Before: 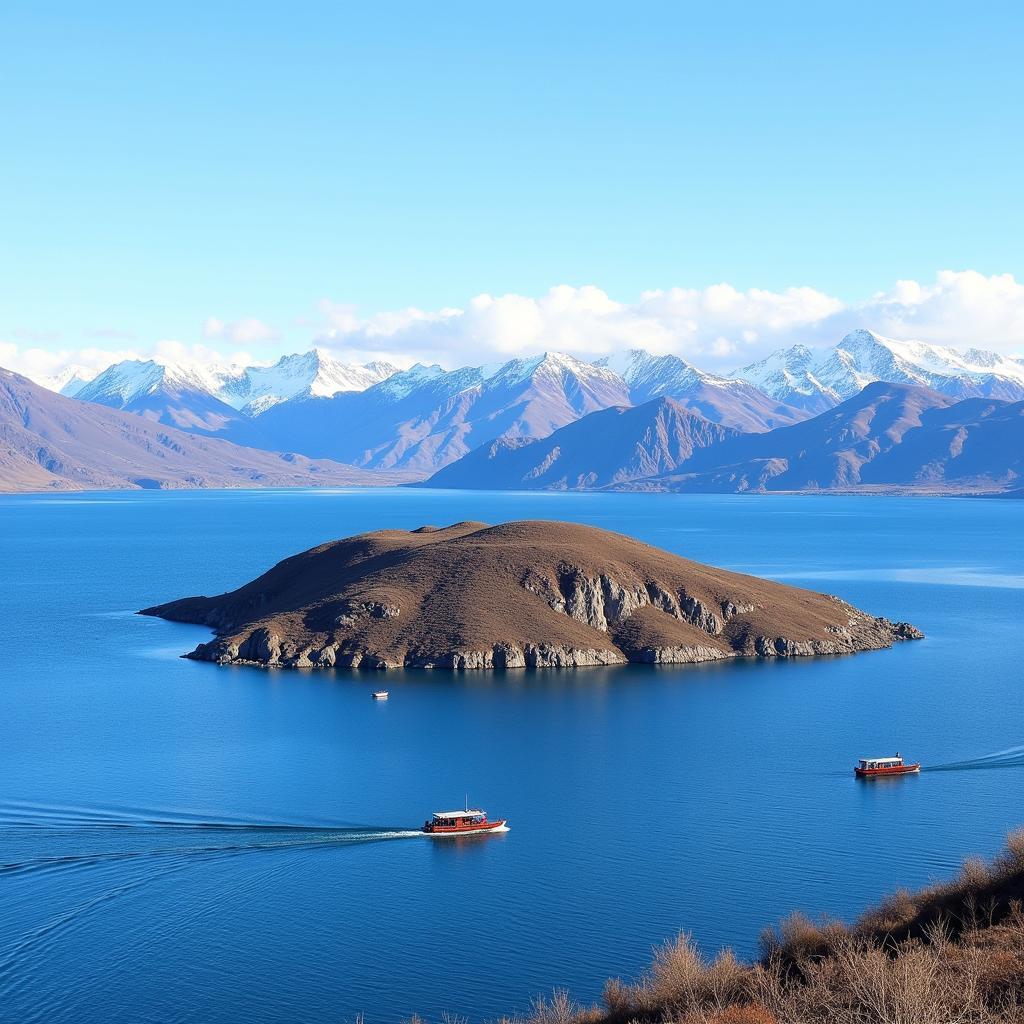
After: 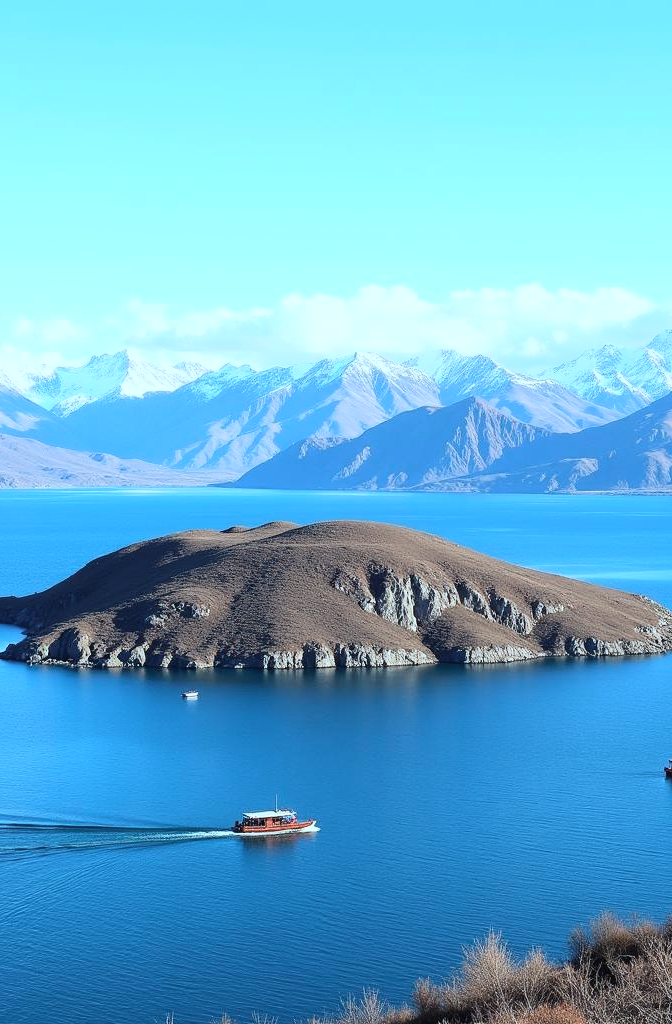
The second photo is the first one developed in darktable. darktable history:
contrast brightness saturation: contrast 0.204, brightness 0.169, saturation 0.224
crop and rotate: left 18.63%, right 15.739%
color zones: curves: ch0 [(0, 0.558) (0.143, 0.548) (0.286, 0.447) (0.429, 0.259) (0.571, 0.5) (0.714, 0.5) (0.857, 0.593) (1, 0.558)]; ch1 [(0, 0.543) (0.01, 0.544) (0.12, 0.492) (0.248, 0.458) (0.5, 0.534) (0.748, 0.5) (0.99, 0.469) (1, 0.543)]; ch2 [(0, 0.507) (0.143, 0.522) (0.286, 0.505) (0.429, 0.5) (0.571, 0.5) (0.714, 0.5) (0.857, 0.5) (1, 0.507)]
color correction: highlights a* -12.78, highlights b* -17.6, saturation 0.713
